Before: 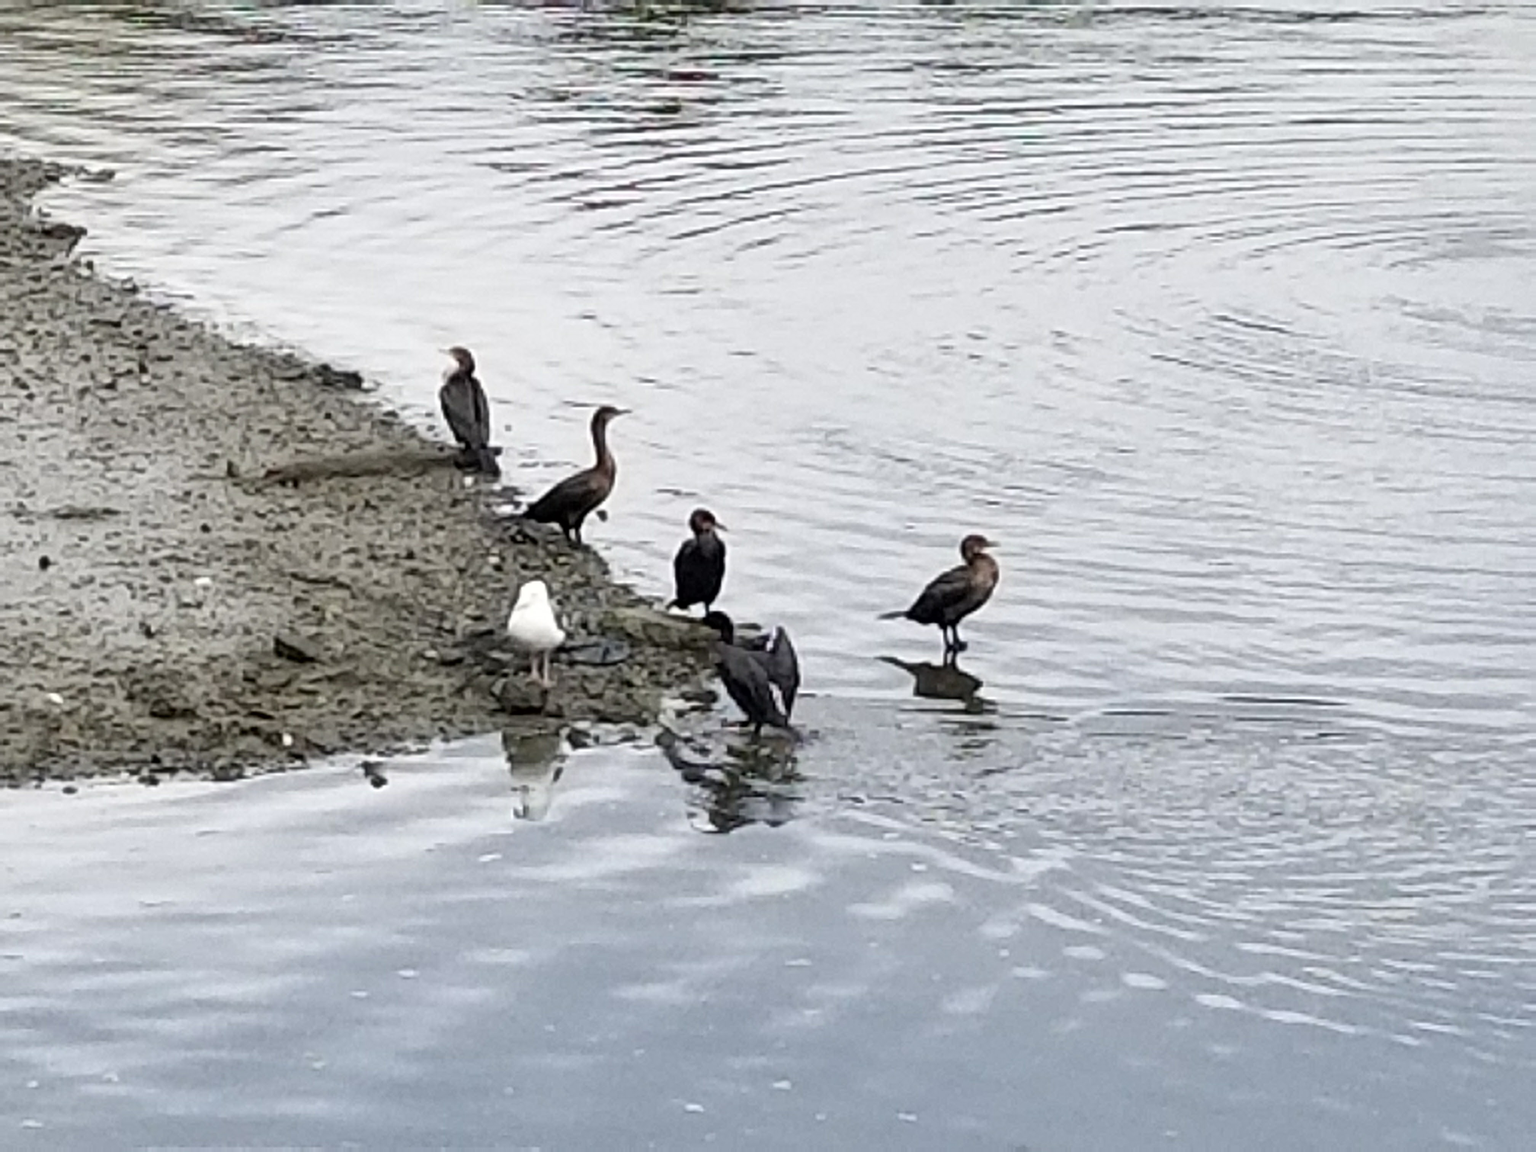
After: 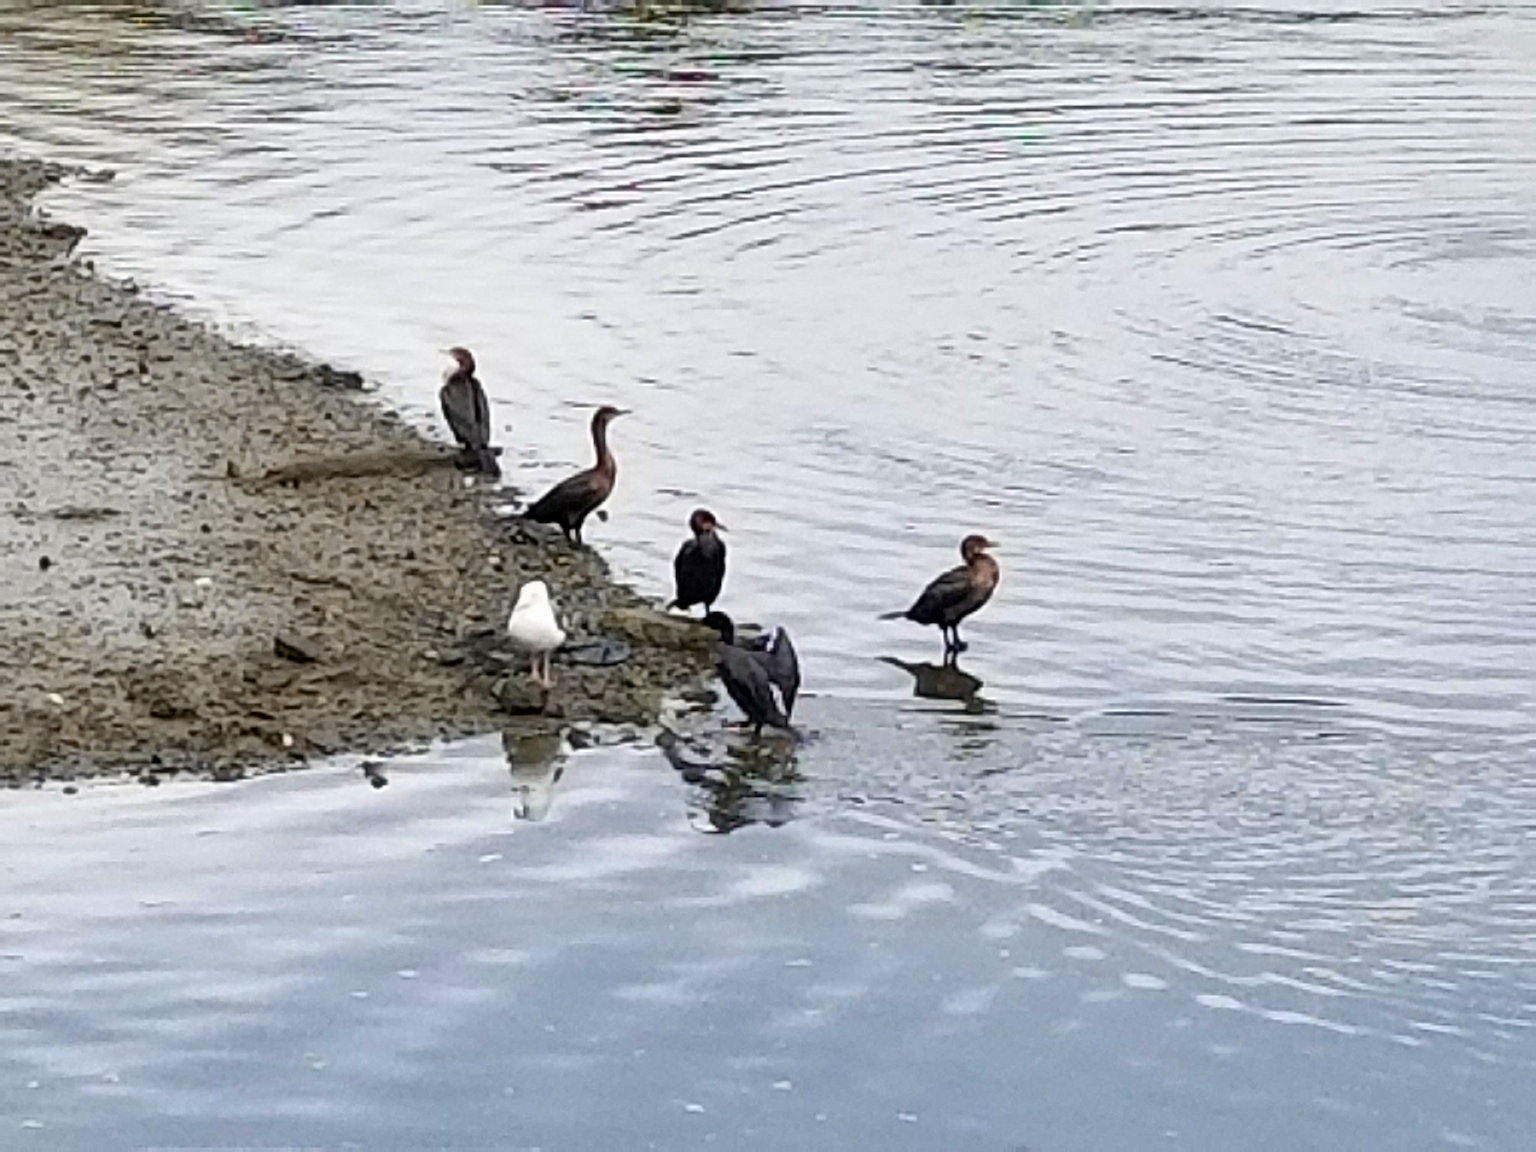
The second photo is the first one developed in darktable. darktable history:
color zones: curves: ch0 [(0.006, 0.385) (0.143, 0.563) (0.243, 0.321) (0.352, 0.464) (0.516, 0.456) (0.625, 0.5) (0.75, 0.5) (0.875, 0.5)]; ch1 [(0, 0.5) (0.134, 0.504) (0.246, 0.463) (0.421, 0.515) (0.5, 0.56) (0.625, 0.5) (0.75, 0.5) (0.875, 0.5)]; ch2 [(0, 0.5) (0.131, 0.426) (0.307, 0.289) (0.38, 0.188) (0.513, 0.216) (0.625, 0.548) (0.75, 0.468) (0.838, 0.396) (0.971, 0.311)]
velvia: strength 32.31%, mid-tones bias 0.202
